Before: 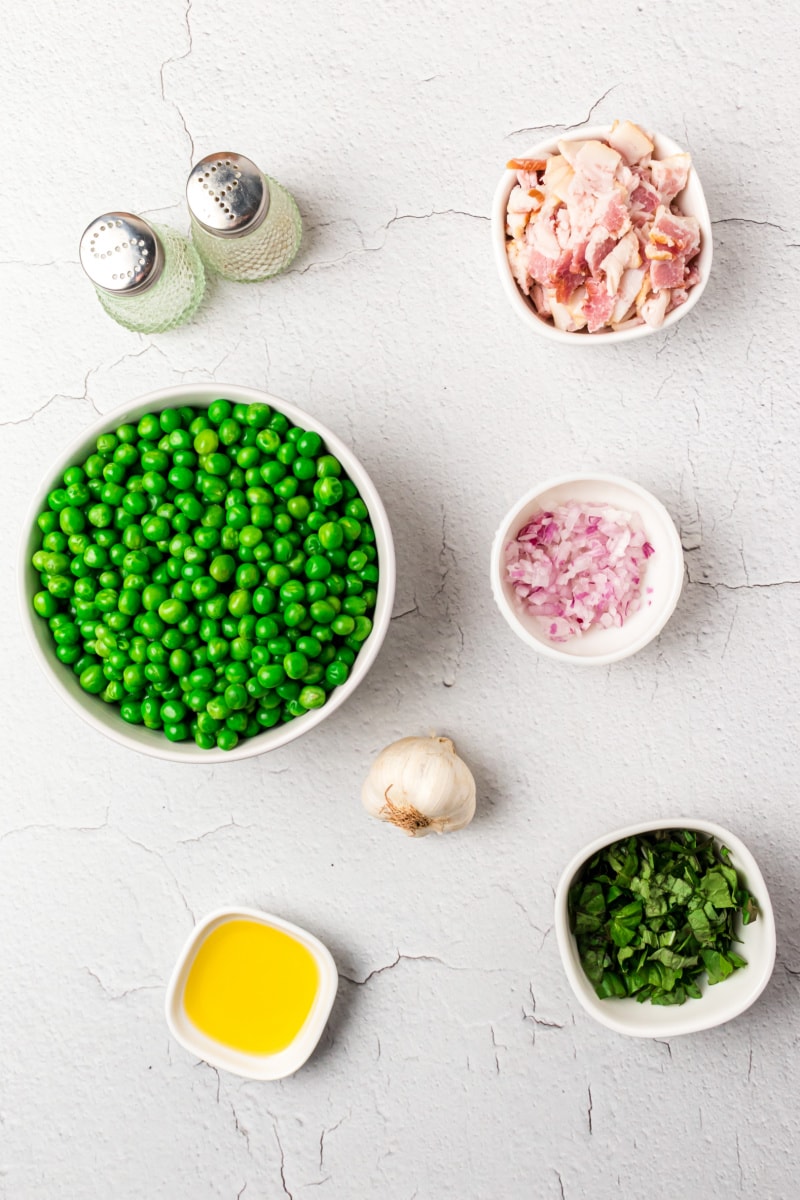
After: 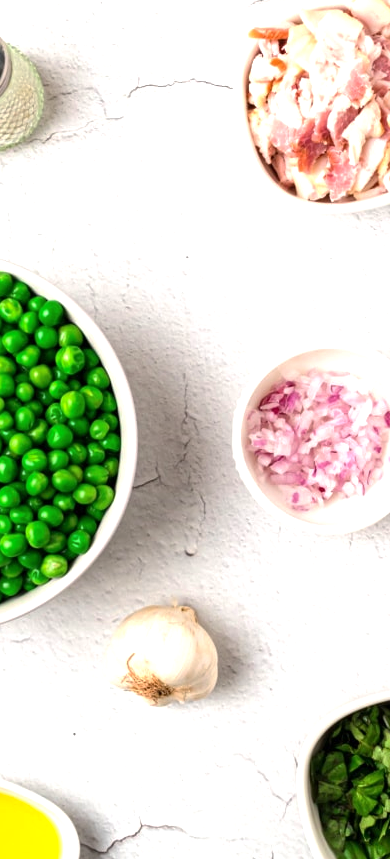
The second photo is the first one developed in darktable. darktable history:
exposure: exposure 0.508 EV, compensate exposure bias true, compensate highlight preservation false
crop: left 32.337%, top 10.997%, right 18.808%, bottom 17.356%
base curve: curves: ch0 [(0, 0) (0.74, 0.67) (1, 1)], preserve colors none
